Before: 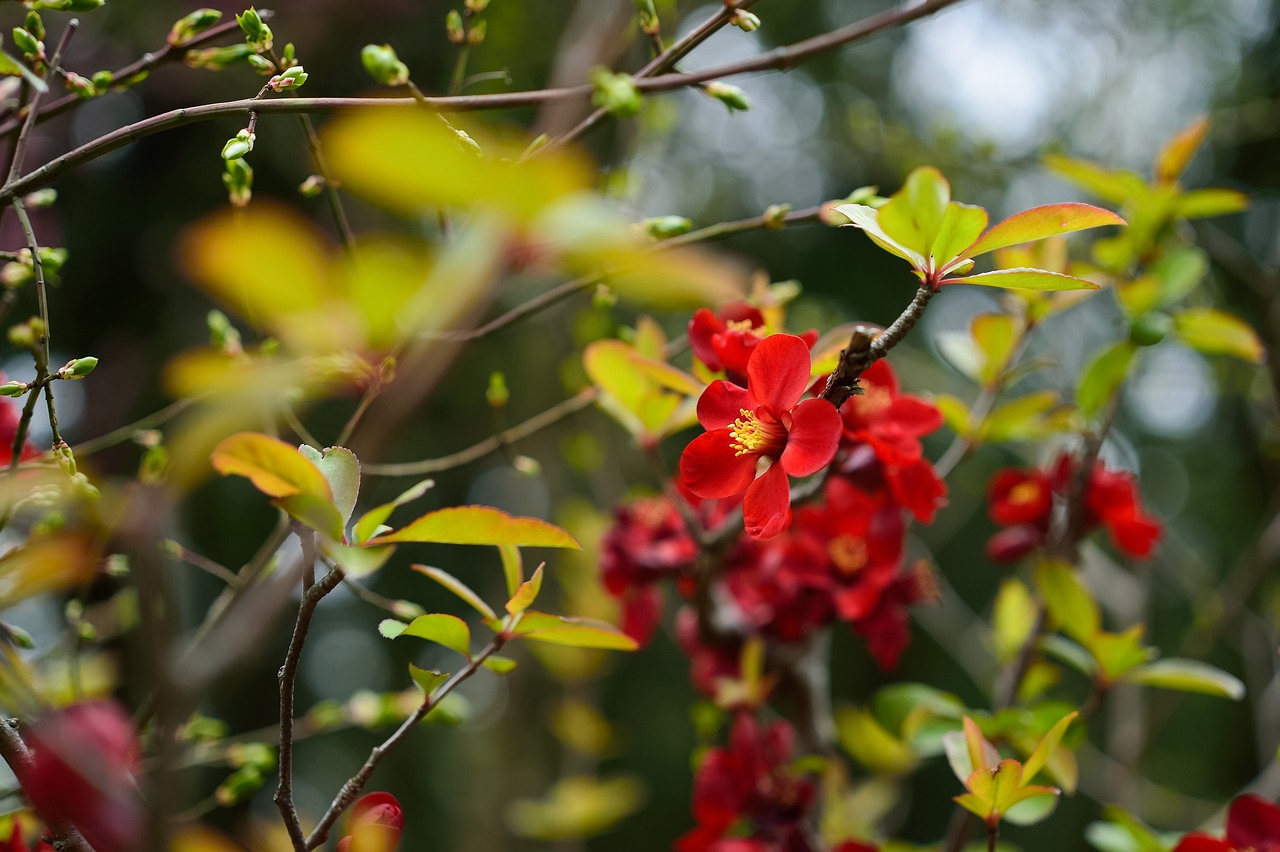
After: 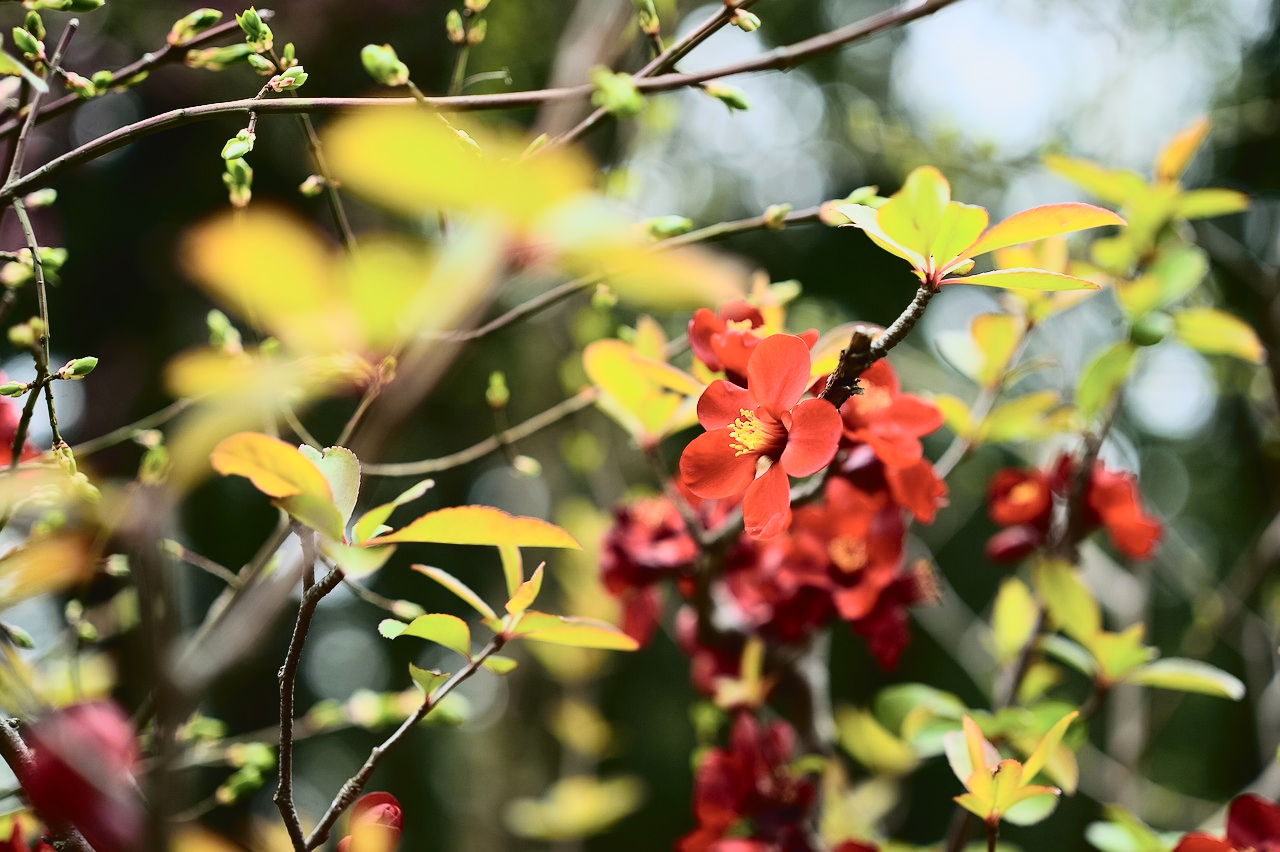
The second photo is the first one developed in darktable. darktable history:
tone curve: curves: ch0 [(0, 0.026) (0.155, 0.133) (0.272, 0.34) (0.434, 0.625) (0.676, 0.871) (0.994, 0.955)], color space Lab, independent channels, preserve colors none
